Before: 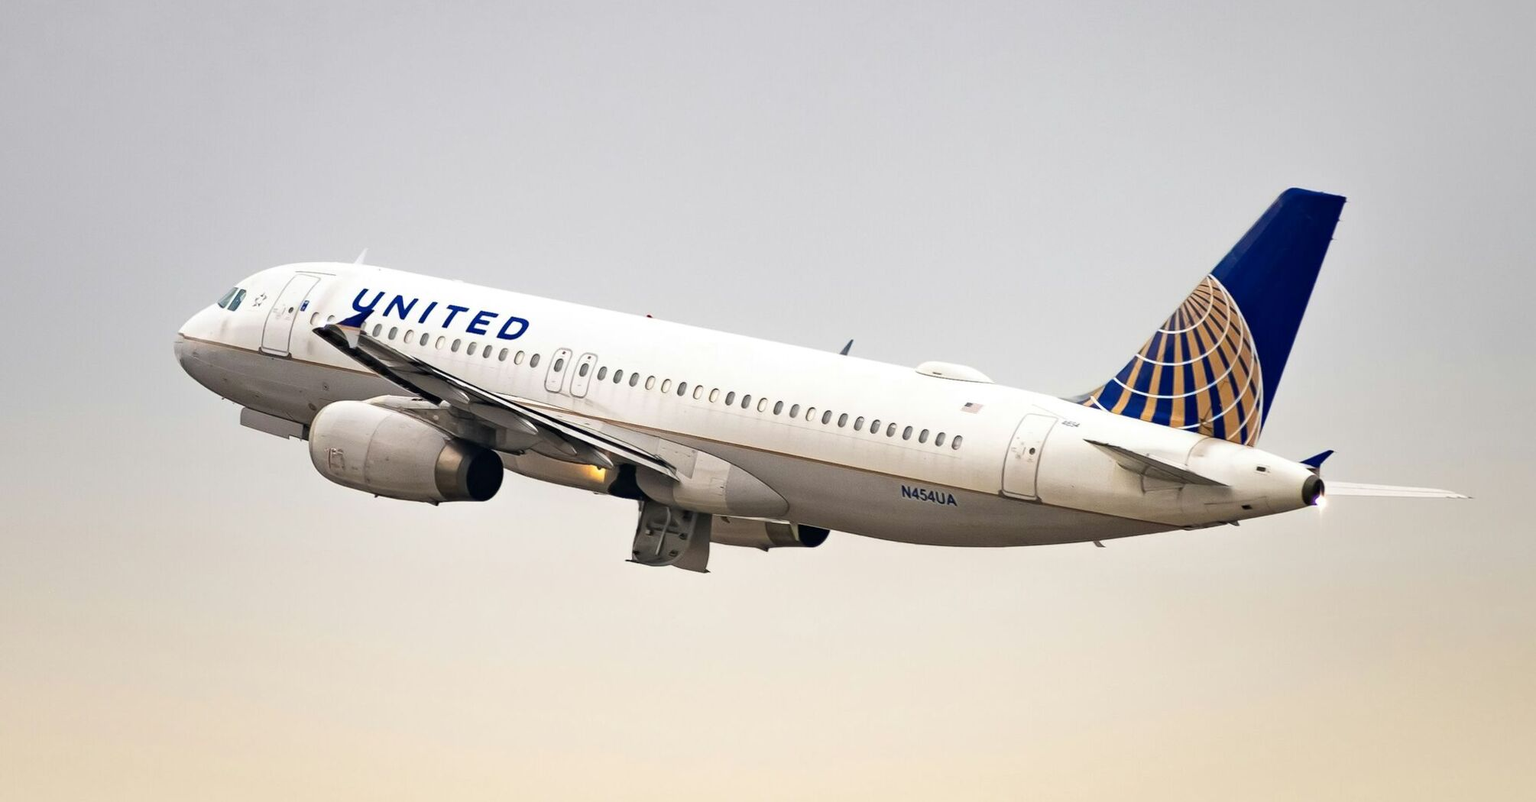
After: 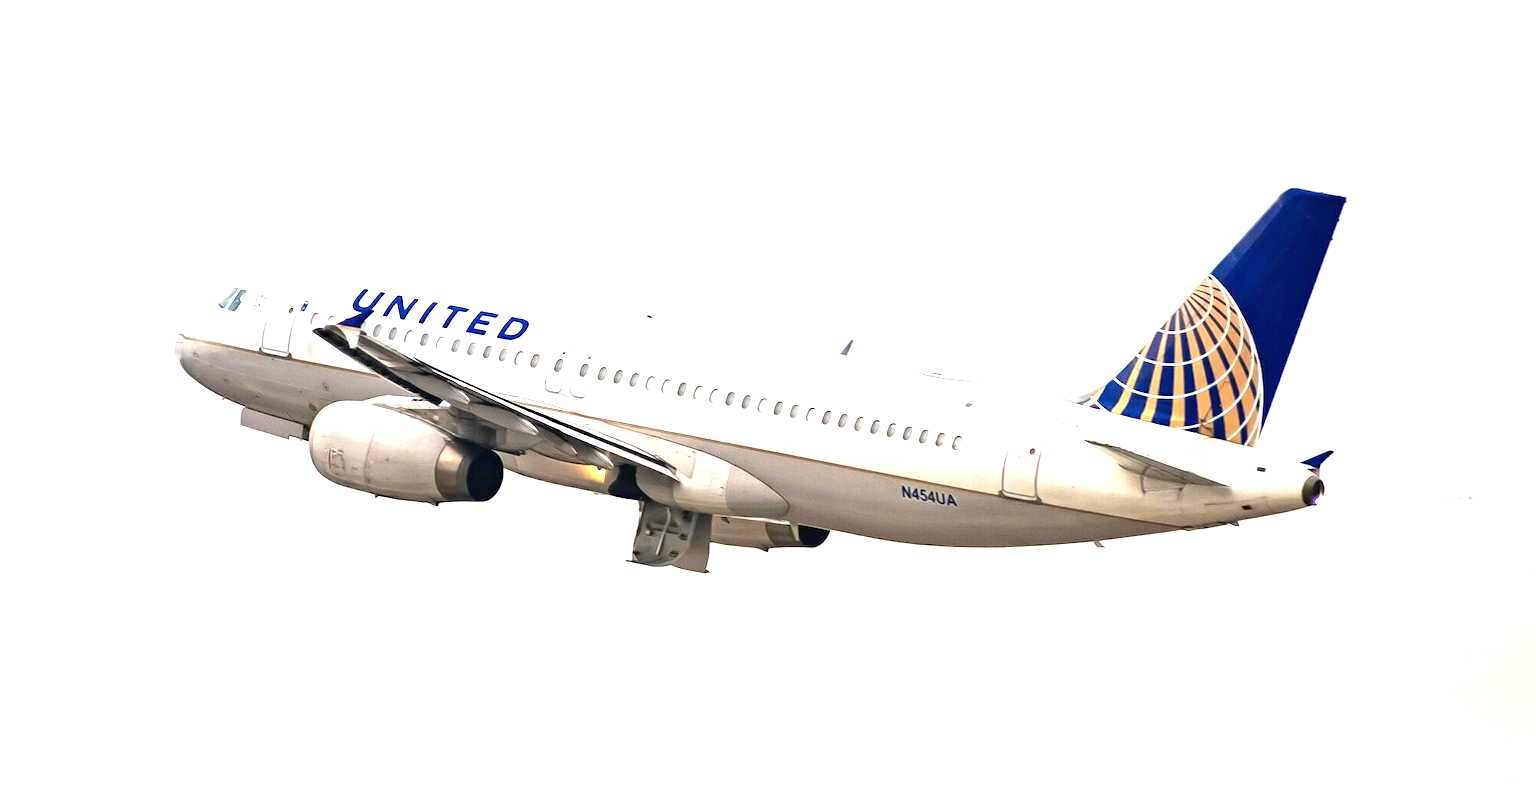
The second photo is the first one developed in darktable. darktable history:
exposure: black level correction 0, exposure 1.179 EV, compensate highlight preservation false
